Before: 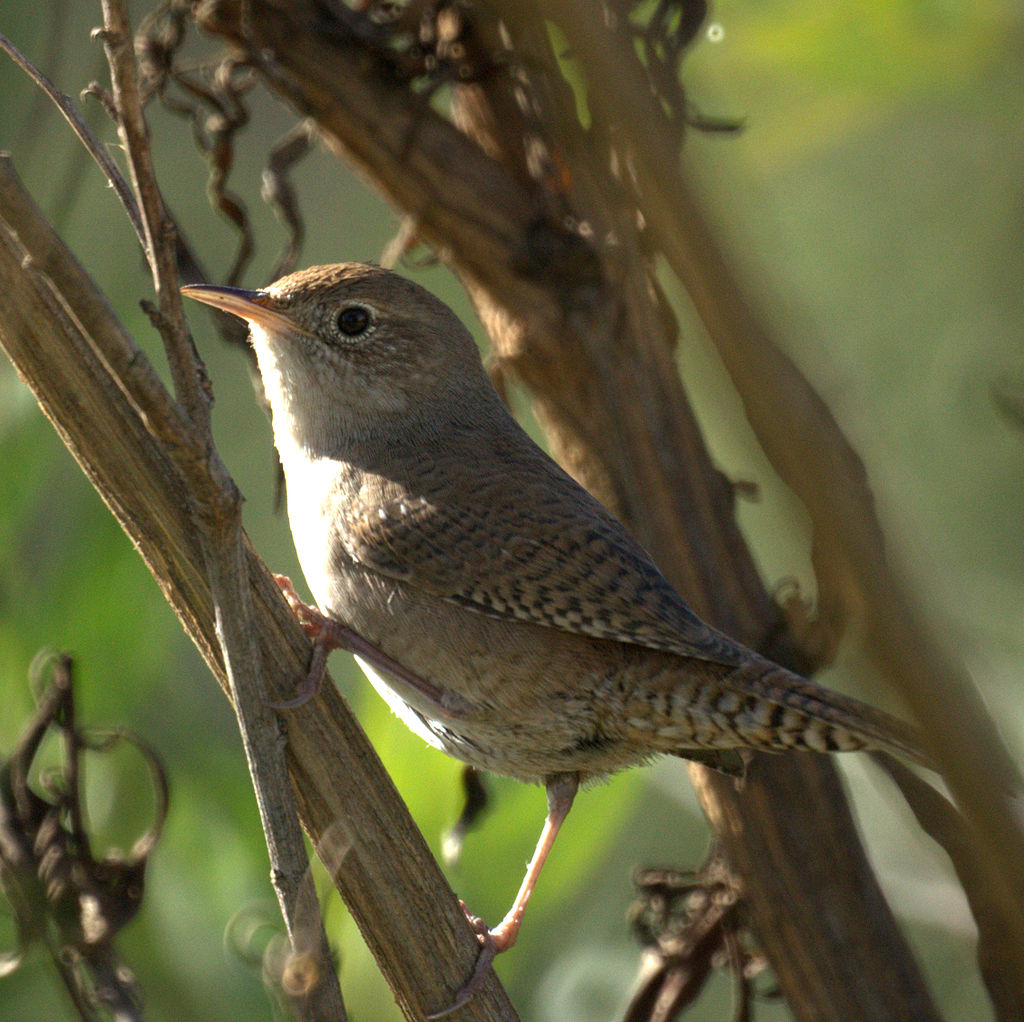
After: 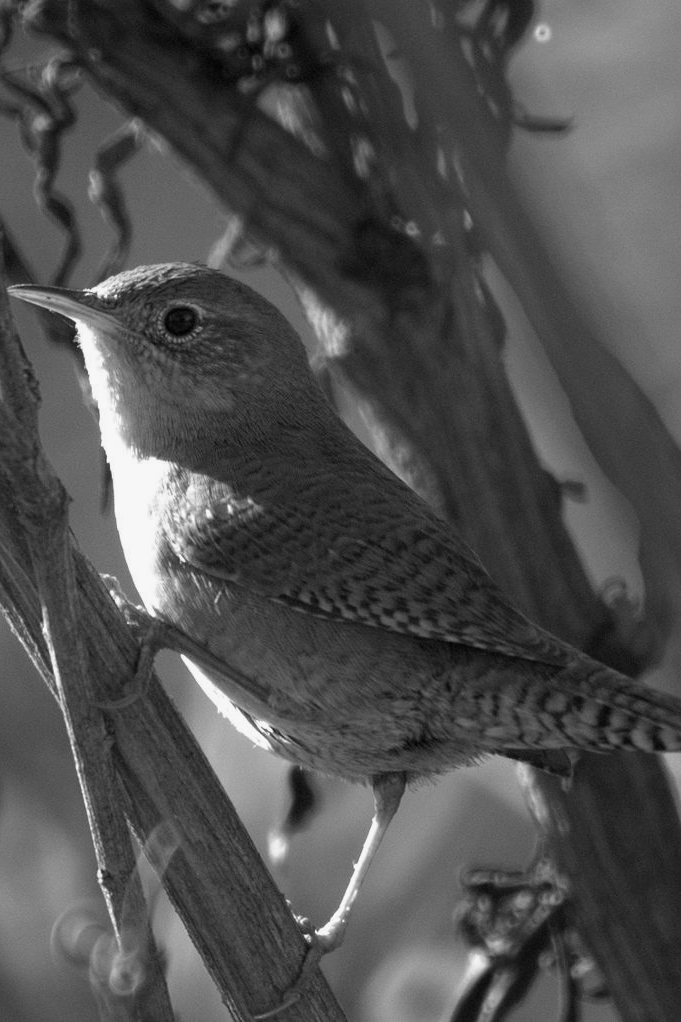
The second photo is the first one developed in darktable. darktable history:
color calibration: output gray [0.31, 0.36, 0.33, 0], gray › normalize channels true, illuminant same as pipeline (D50), adaptation XYZ, x 0.346, y 0.359, gamut compression 0
crop: left 16.899%, right 16.556%
